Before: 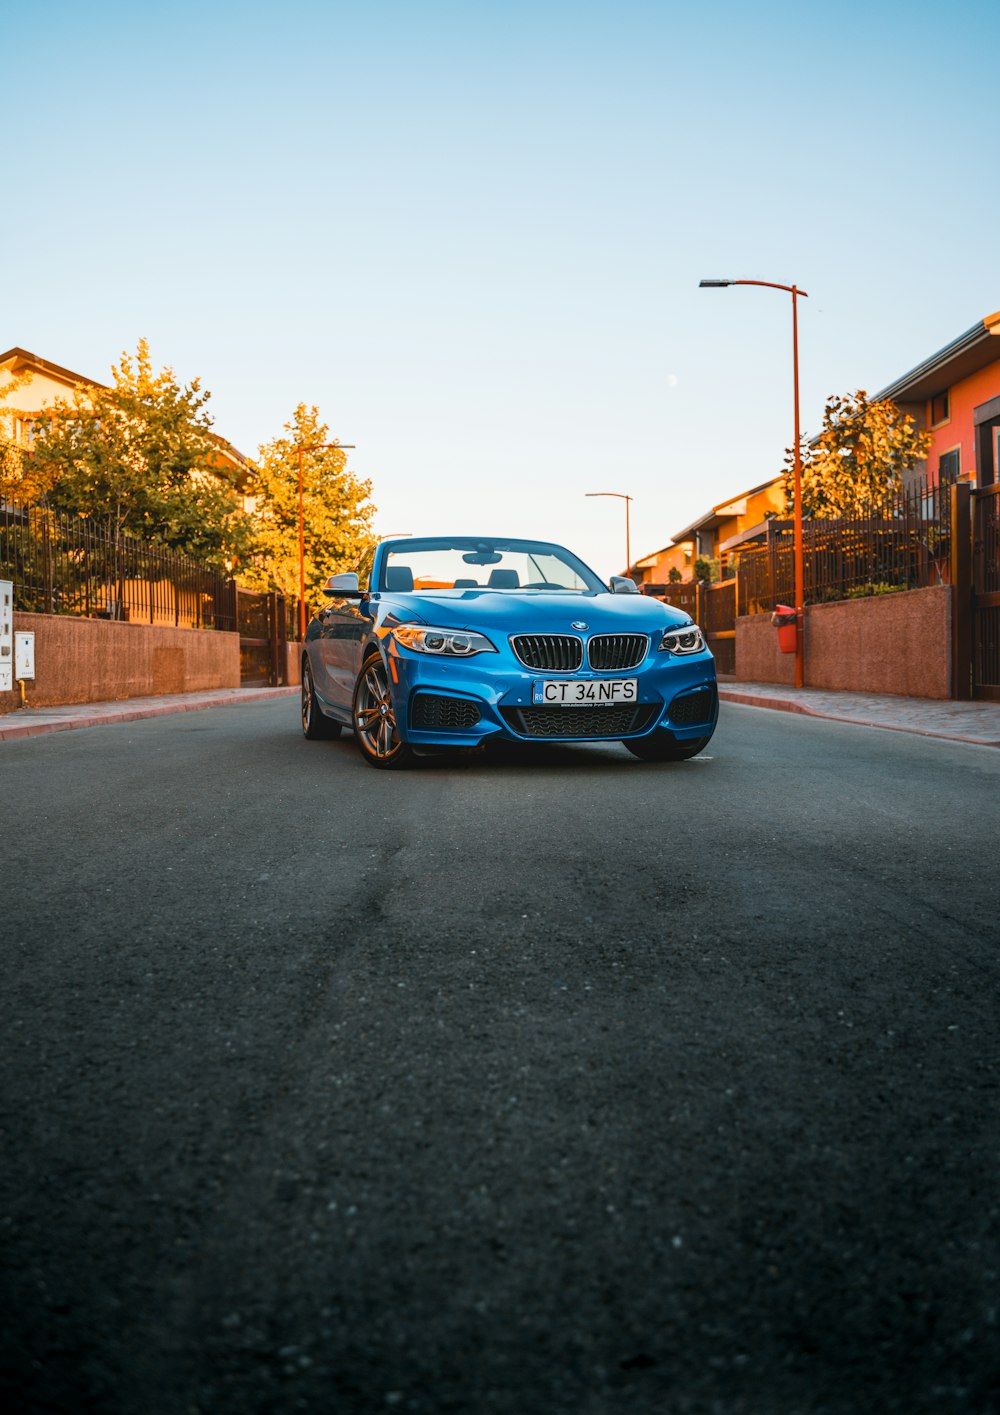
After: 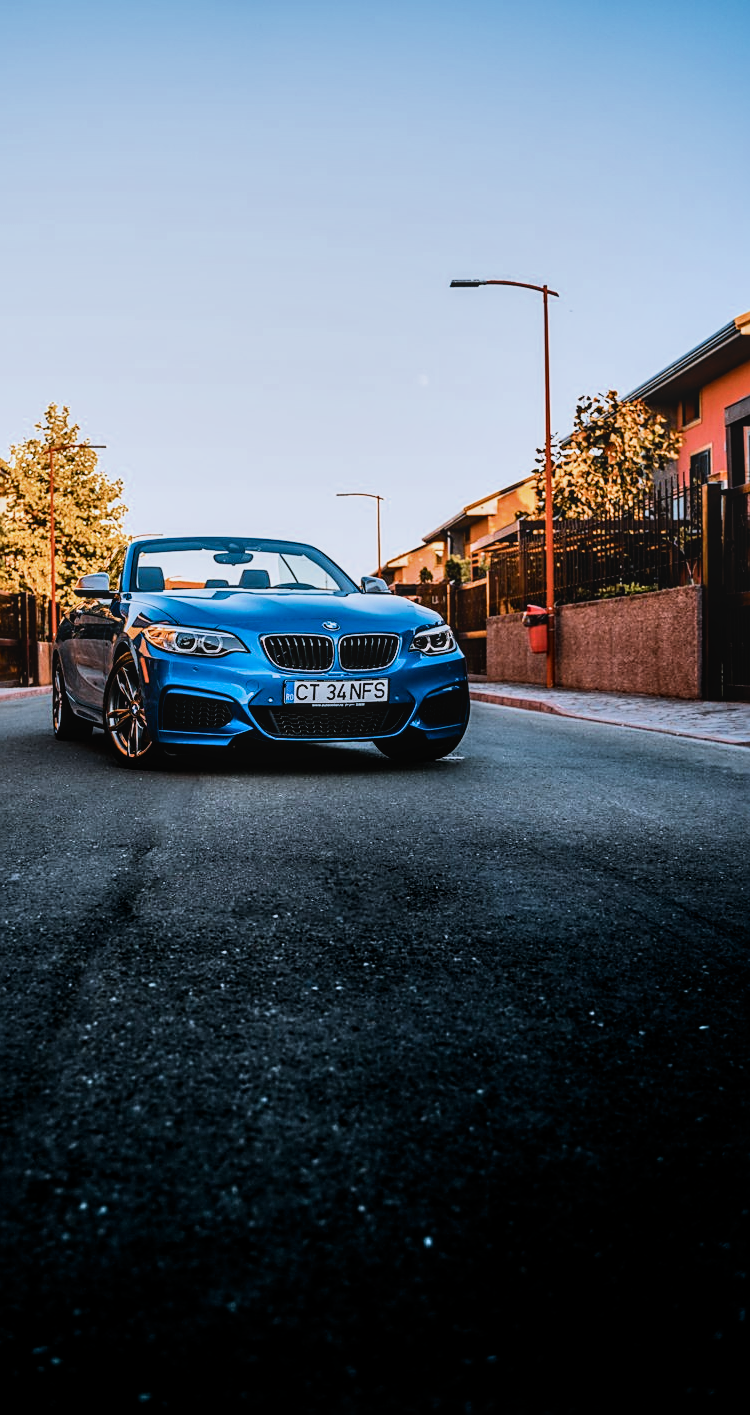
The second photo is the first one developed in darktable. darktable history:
sharpen: on, module defaults
contrast brightness saturation: brightness -0.099
local contrast: detail 110%
color calibration: illuminant custom, x 0.371, y 0.382, temperature 4283.46 K
shadows and highlights: highlights color adjustment 0.323%, low approximation 0.01, soften with gaussian
filmic rgb: black relative exposure -5.41 EV, white relative exposure 2.87 EV, dynamic range scaling -37.36%, hardness 3.99, contrast 1.613, highlights saturation mix -1.28%
crop and rotate: left 24.987%
